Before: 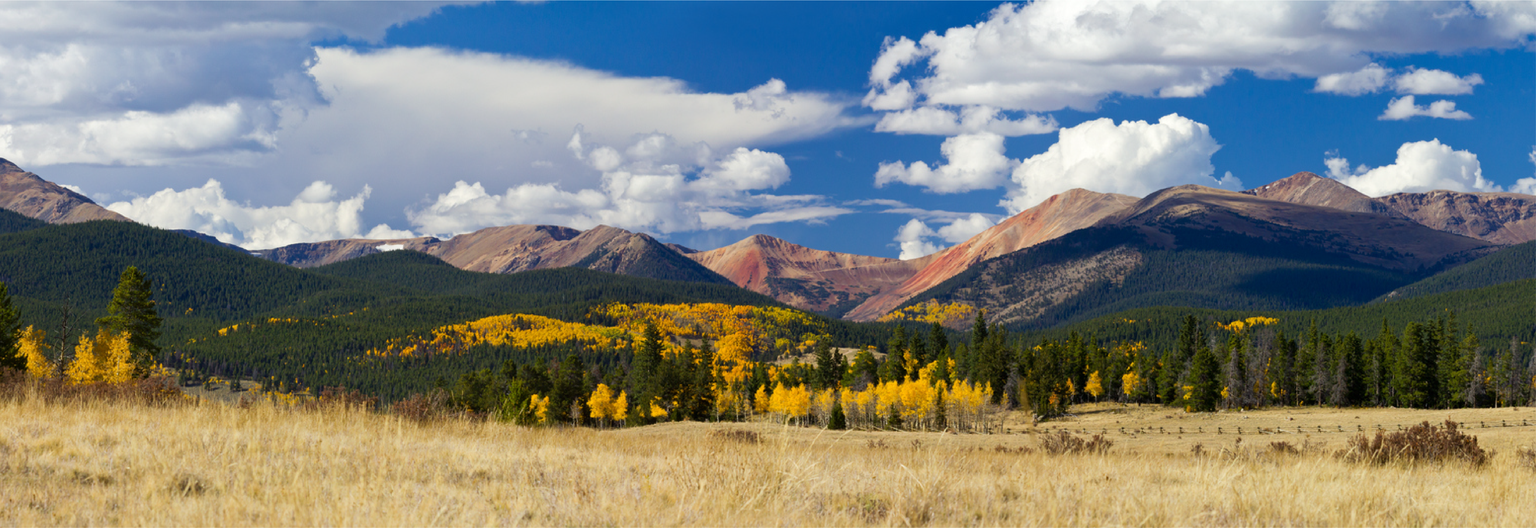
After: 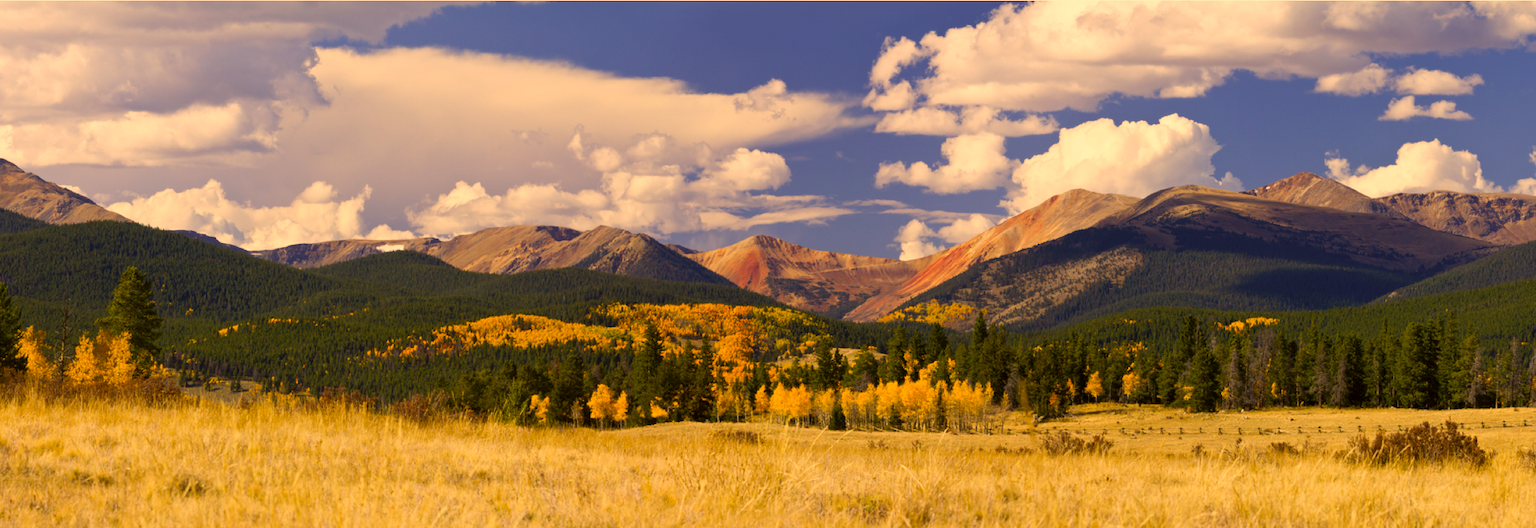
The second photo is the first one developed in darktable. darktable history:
color correction: highlights a* 18.16, highlights b* 35.26, shadows a* 1.12, shadows b* 6.52, saturation 1.05
